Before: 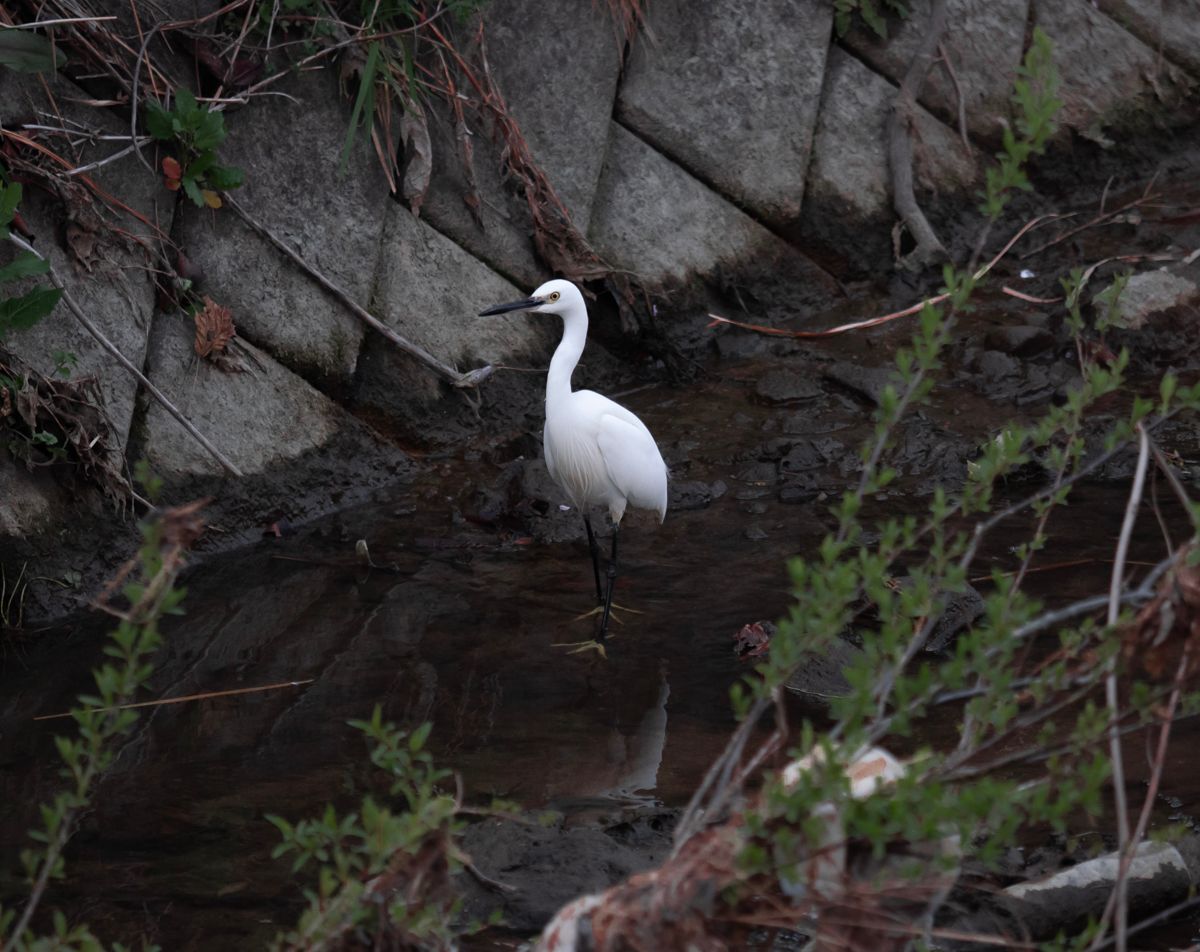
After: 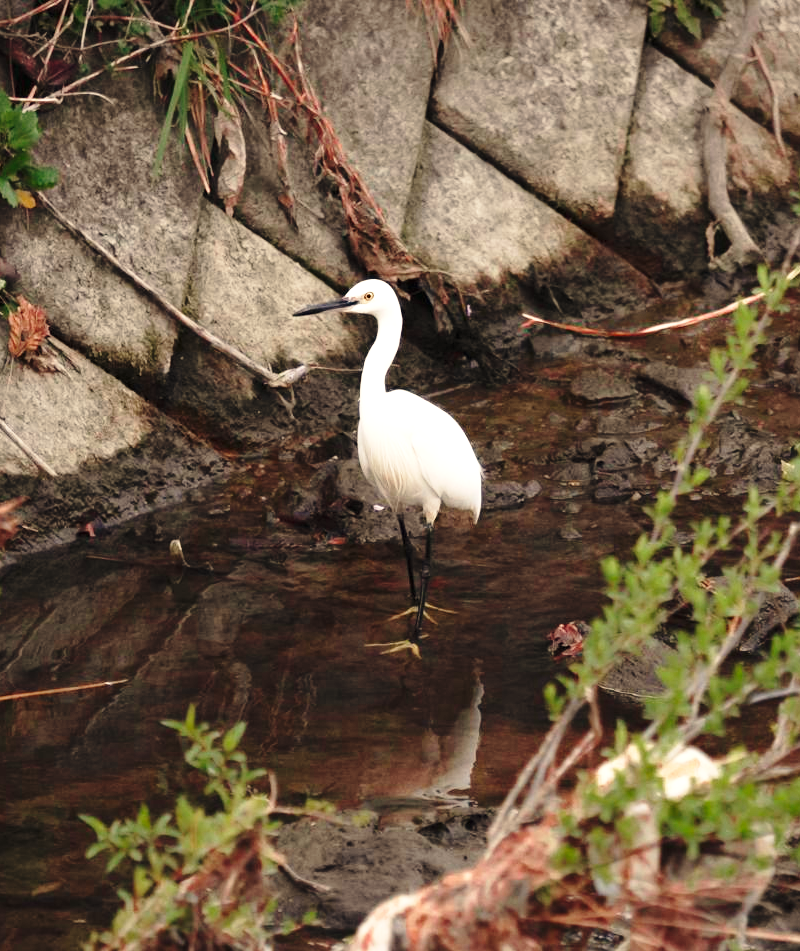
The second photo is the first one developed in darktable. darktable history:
crop and rotate: left 15.546%, right 17.787%
exposure: black level correction 0, exposure 1.1 EV, compensate highlight preservation false
white balance: red 1.138, green 0.996, blue 0.812
base curve: curves: ch0 [(0, 0) (0.028, 0.03) (0.121, 0.232) (0.46, 0.748) (0.859, 0.968) (1, 1)], preserve colors none
